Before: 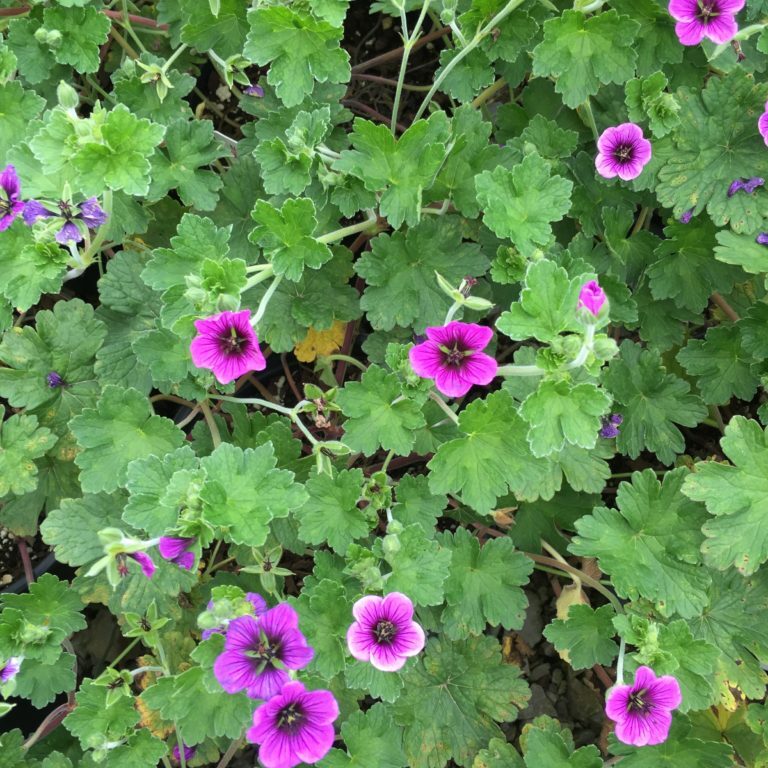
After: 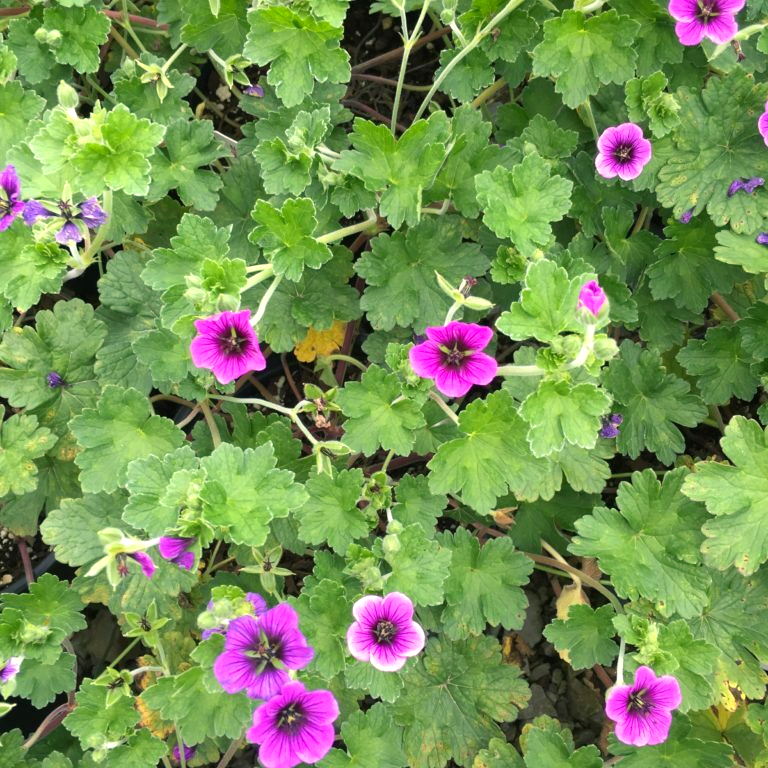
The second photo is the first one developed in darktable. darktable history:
color balance rgb: shadows lift › chroma 0.84%, shadows lift › hue 115.55°, highlights gain › chroma 3.671%, highlights gain › hue 59.99°, perceptual saturation grading › global saturation 0.289%, perceptual brilliance grading › global brilliance 10.013%
